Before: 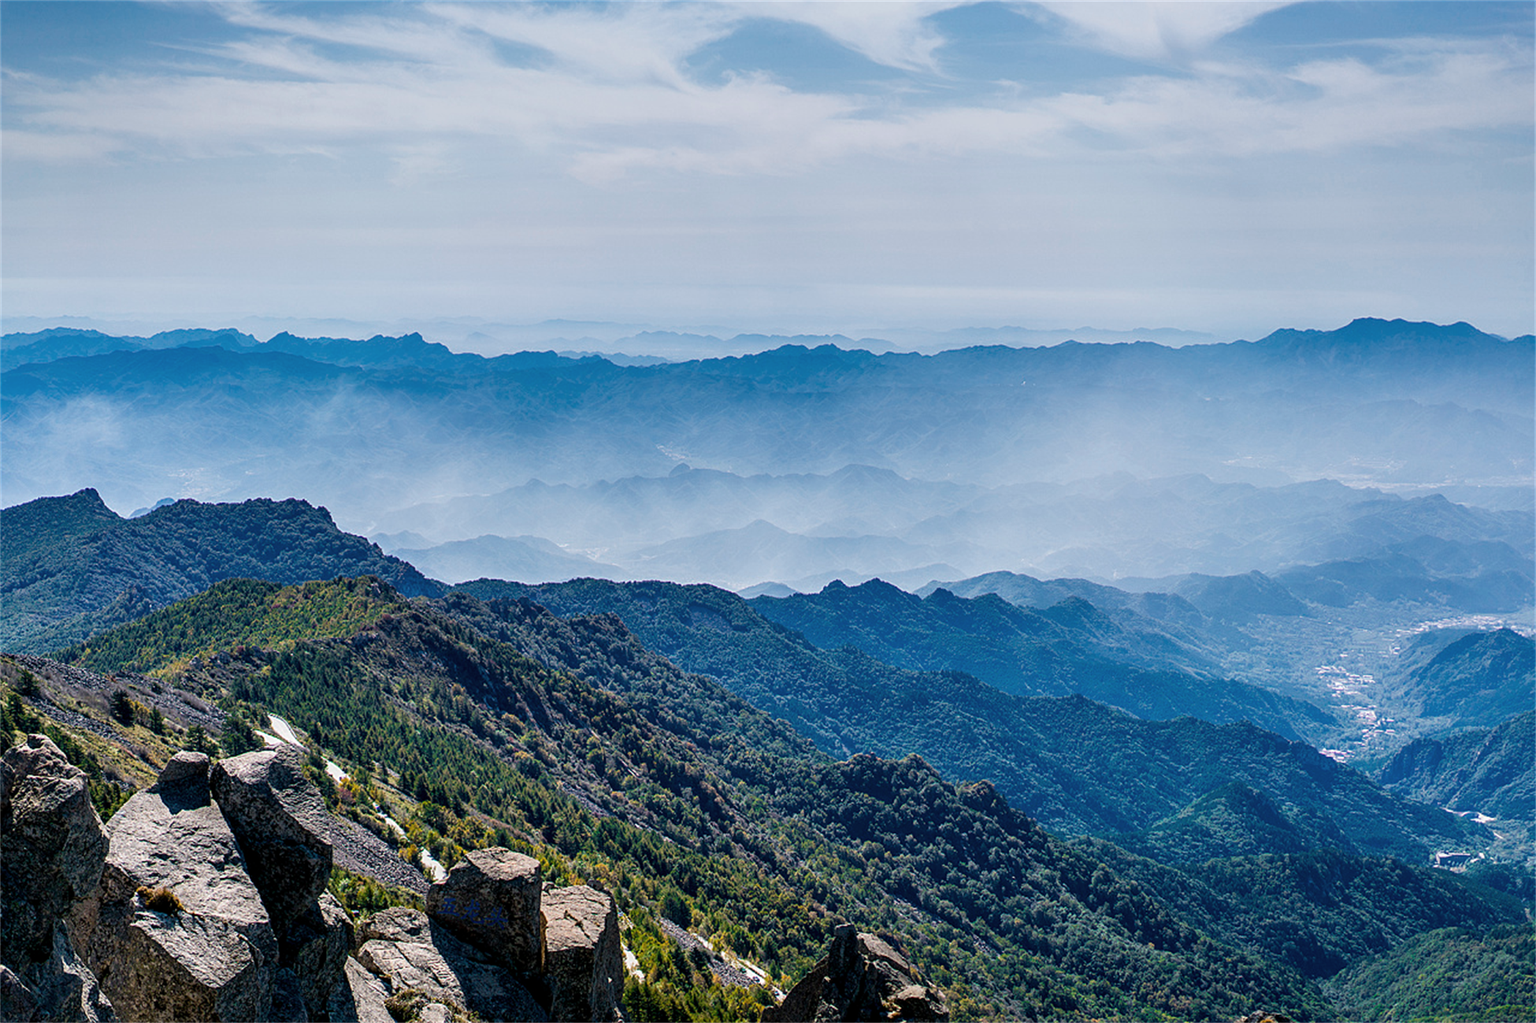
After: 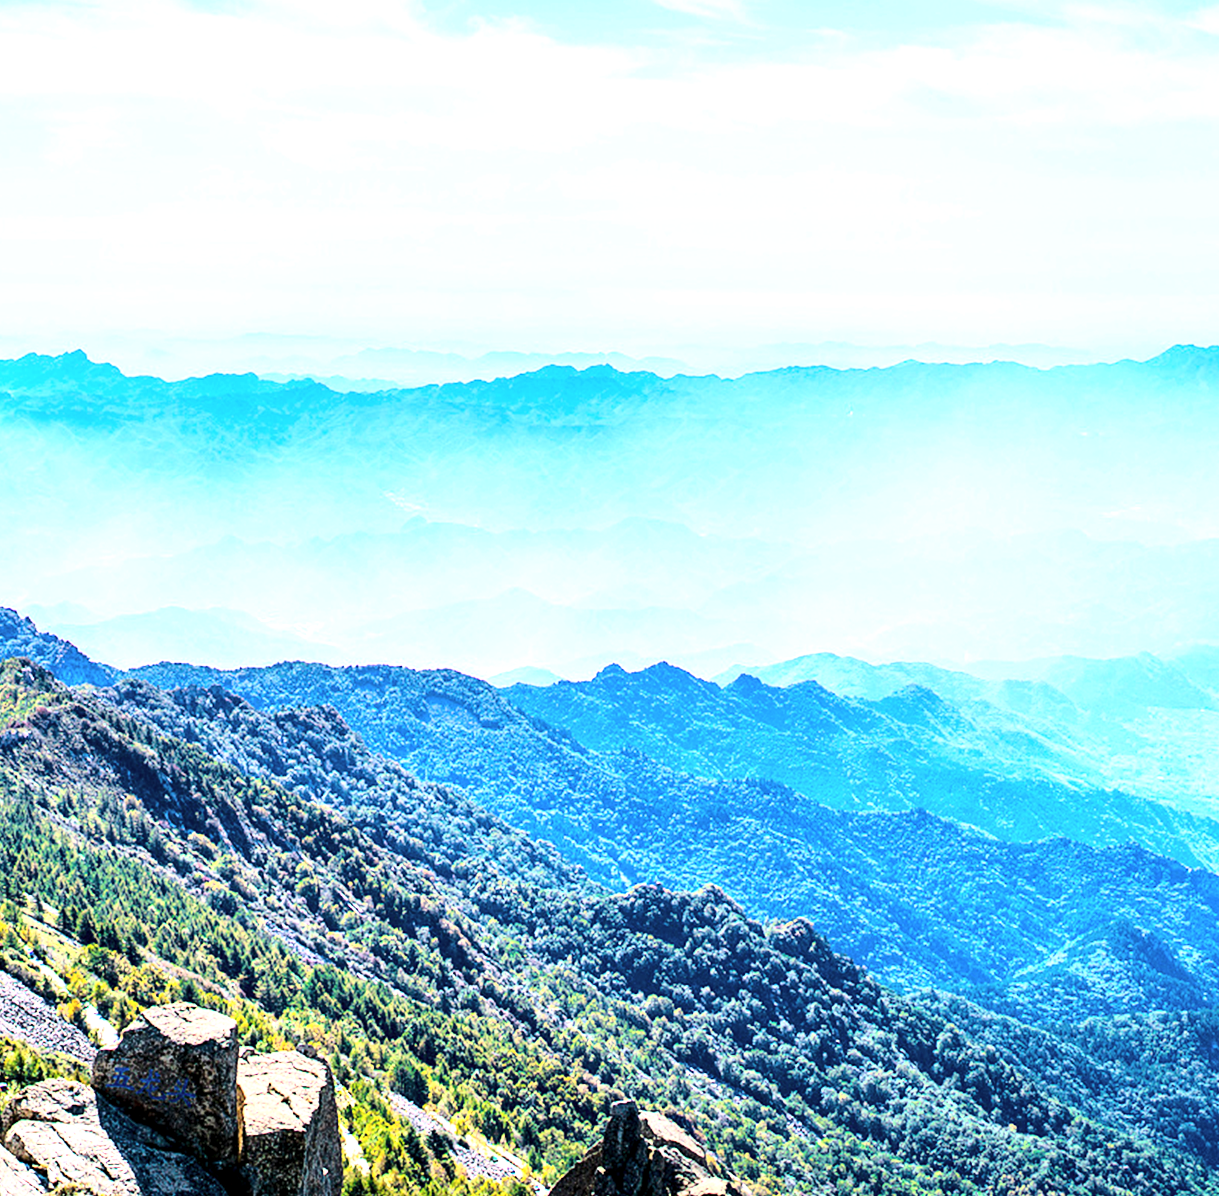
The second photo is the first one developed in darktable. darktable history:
crop and rotate: left 23.035%, top 5.626%, right 14.449%, bottom 2.251%
base curve: curves: ch0 [(0, 0) (0.028, 0.03) (0.121, 0.232) (0.46, 0.748) (0.859, 0.968) (1, 1)]
exposure: black level correction 0, exposure 1.518 EV, compensate highlight preservation false
local contrast: highlights 100%, shadows 100%, detail 120%, midtone range 0.2
tone equalizer: mask exposure compensation -0.513 EV
